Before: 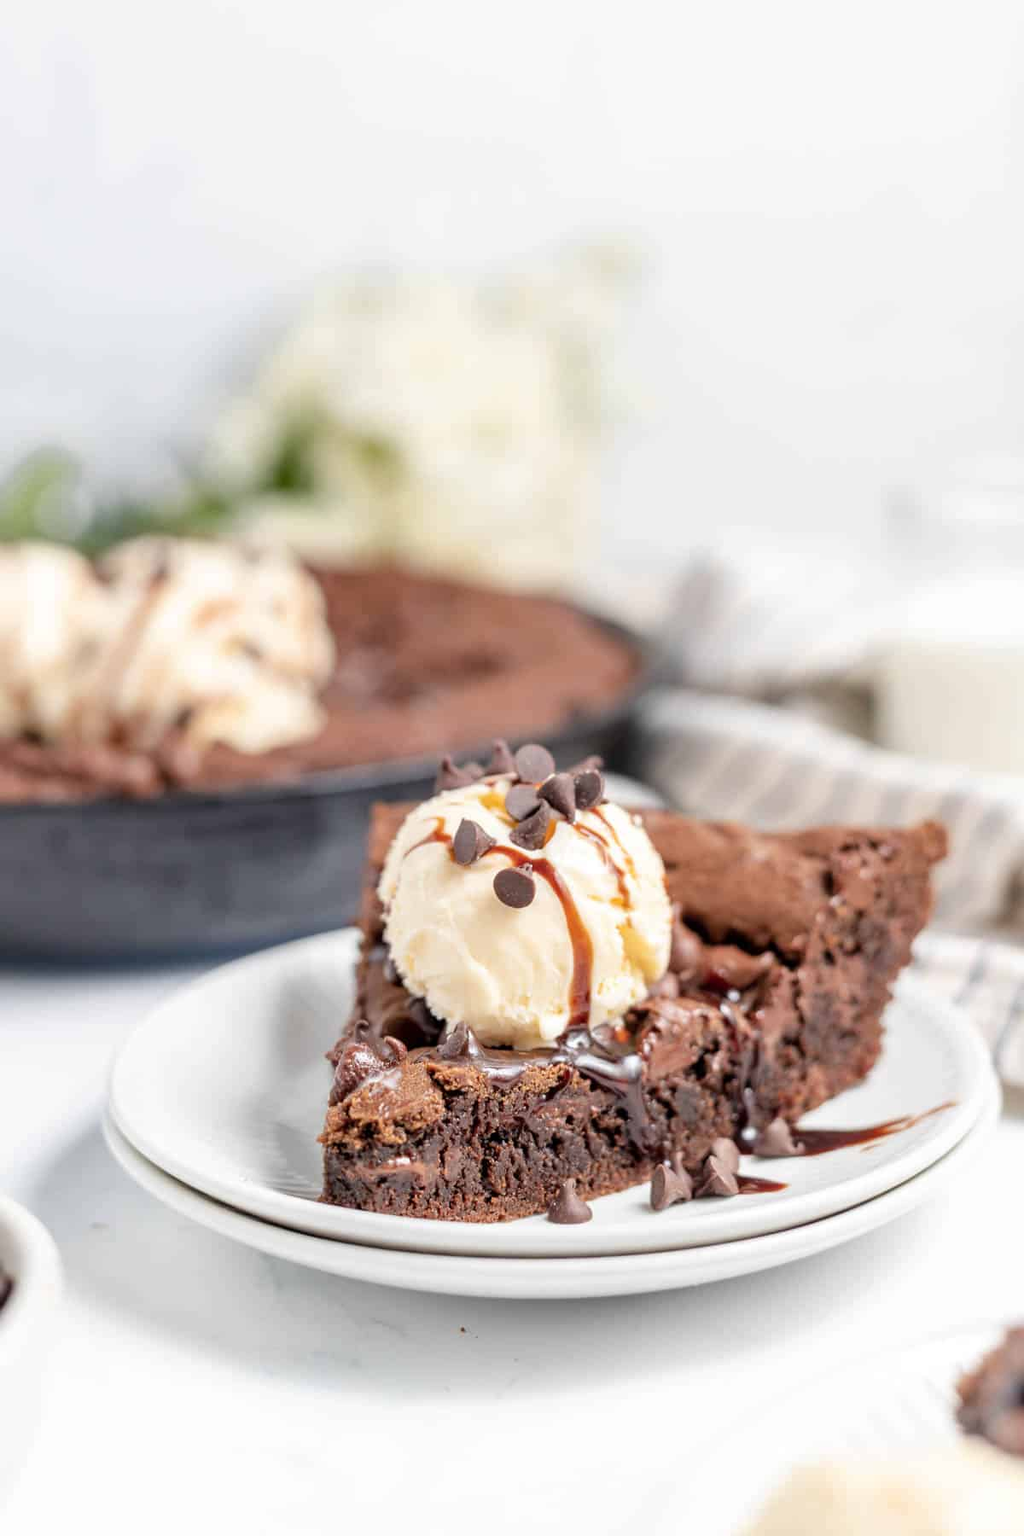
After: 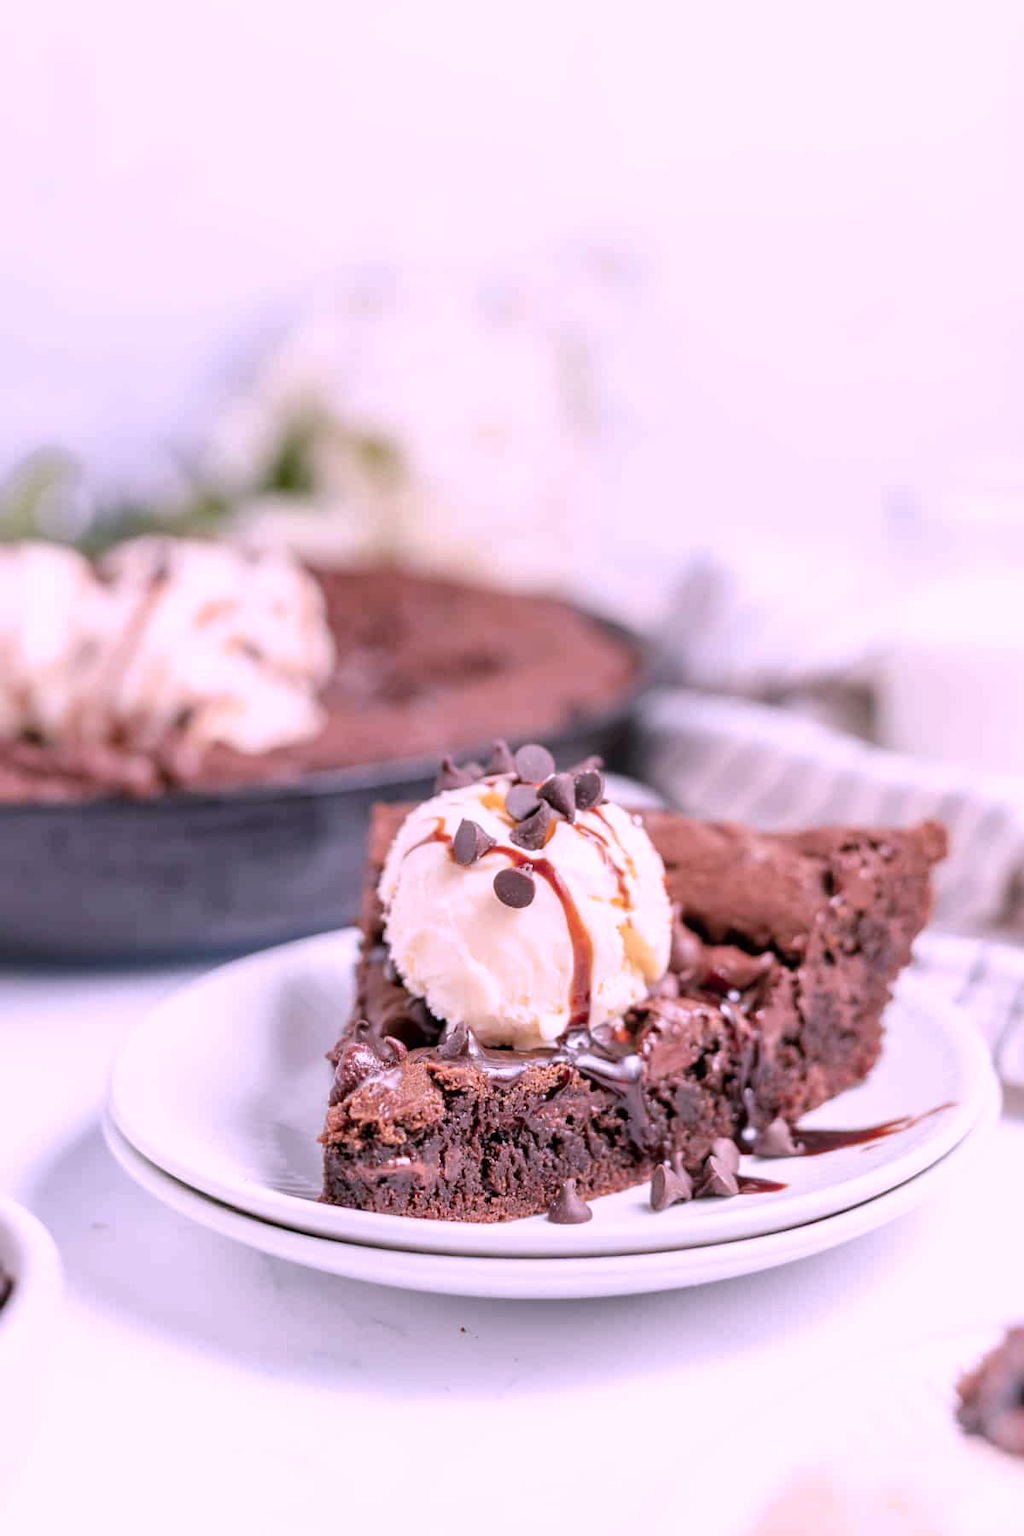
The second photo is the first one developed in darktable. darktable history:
color correction: highlights a* 15.88, highlights b* -19.94
